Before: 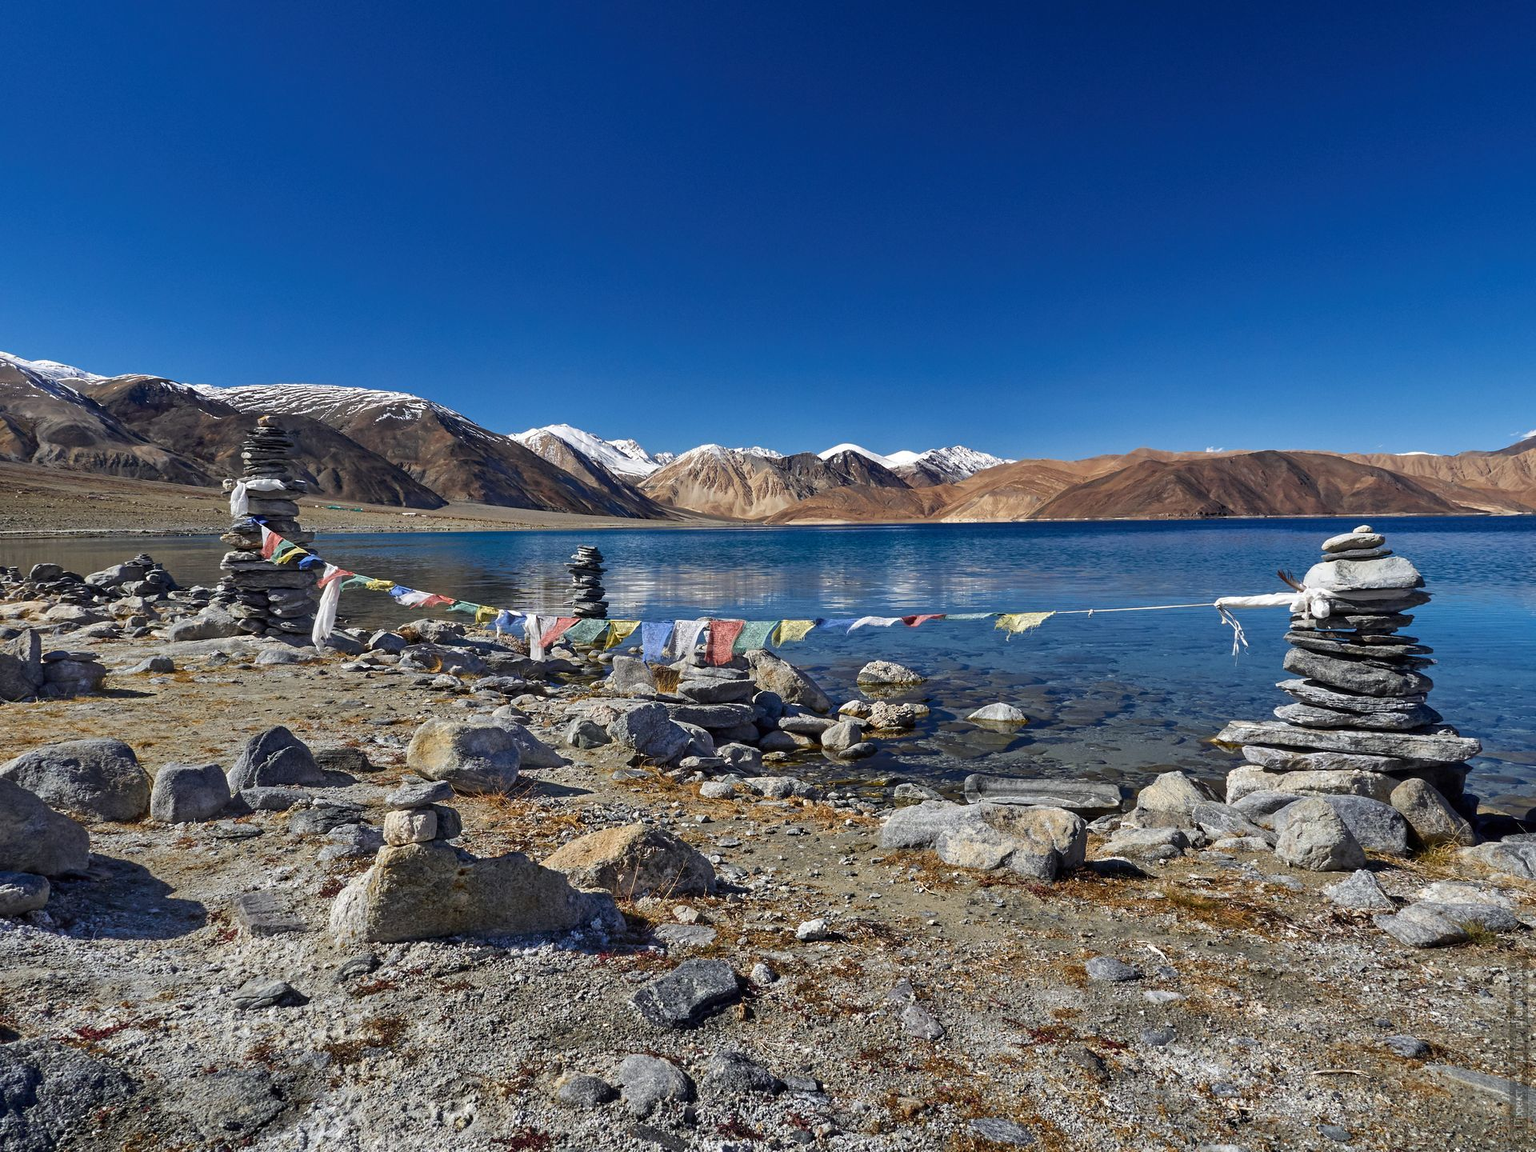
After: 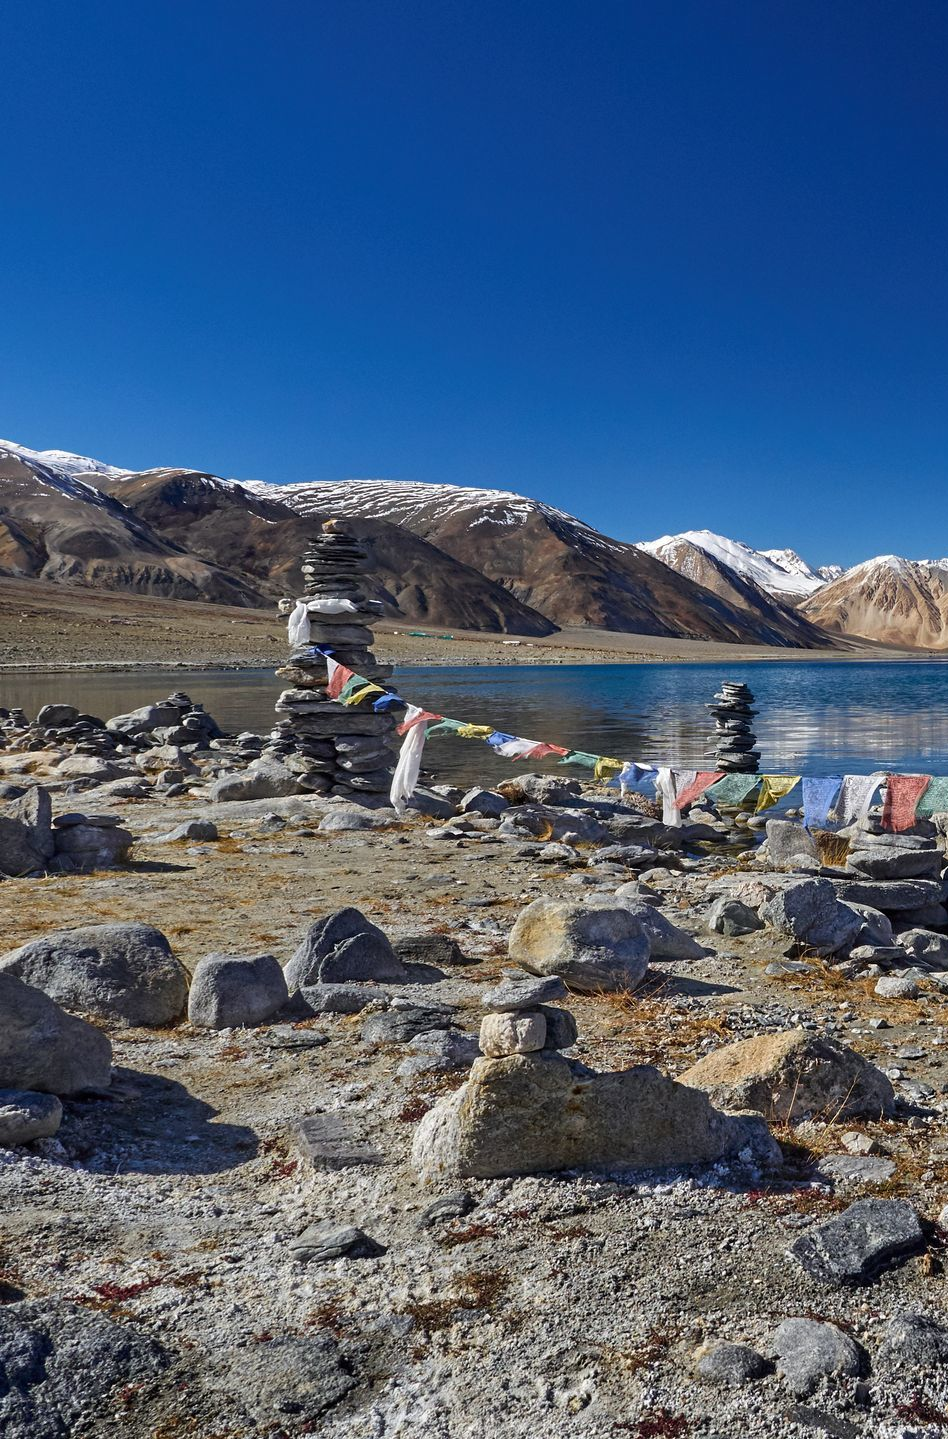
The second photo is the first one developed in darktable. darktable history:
crop and rotate: left 0.051%, top 0%, right 50.541%
